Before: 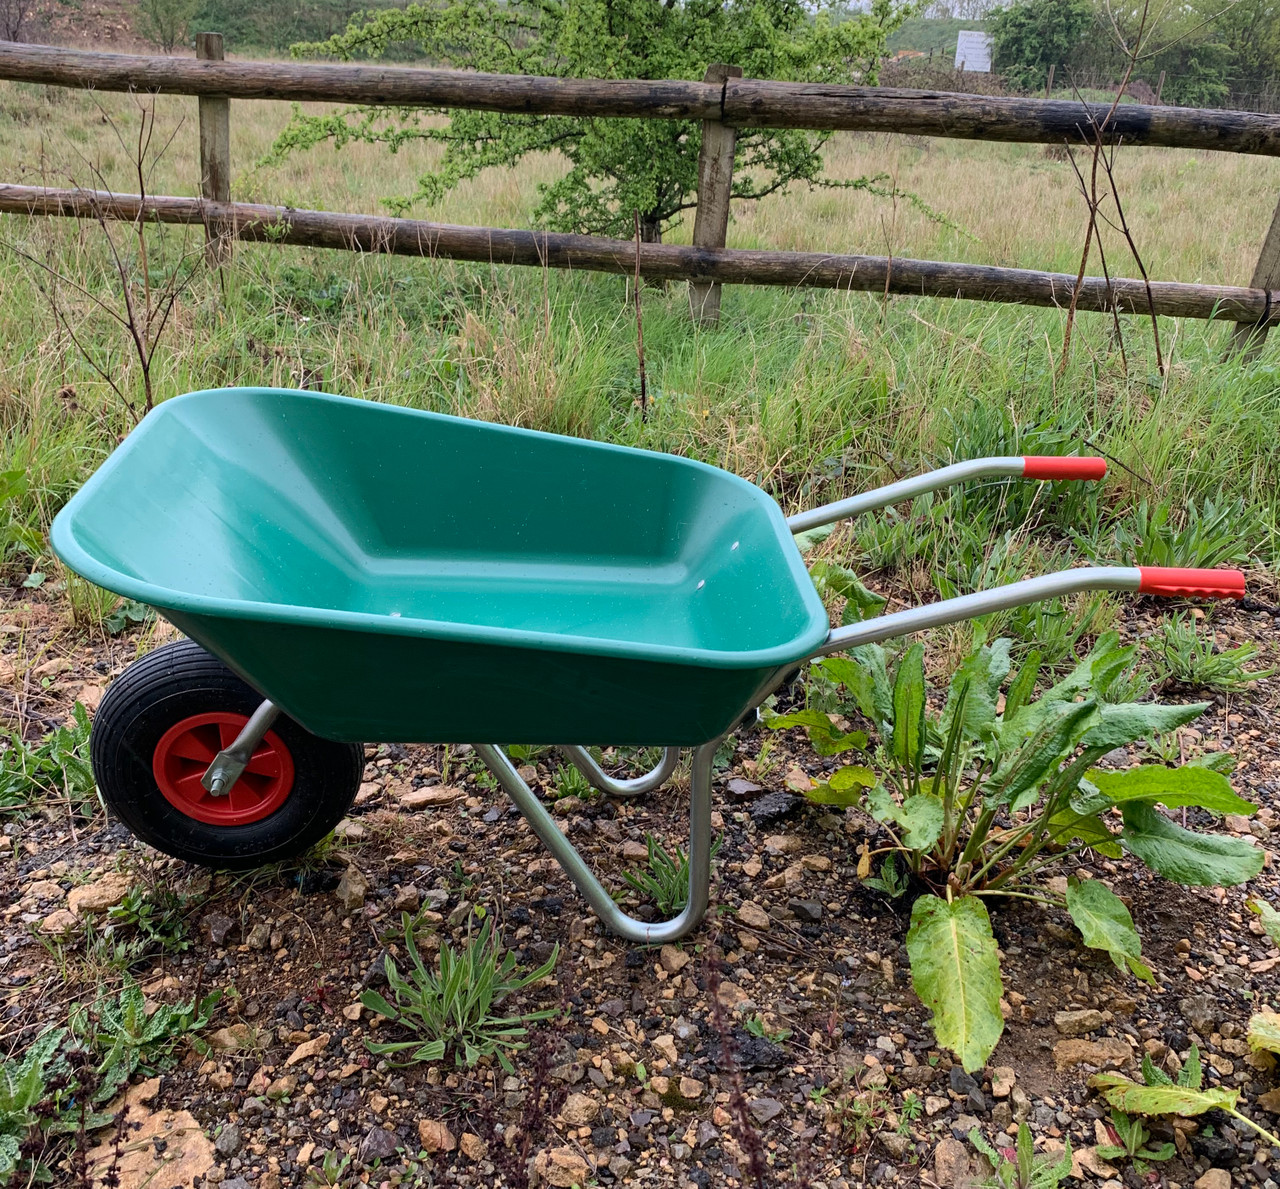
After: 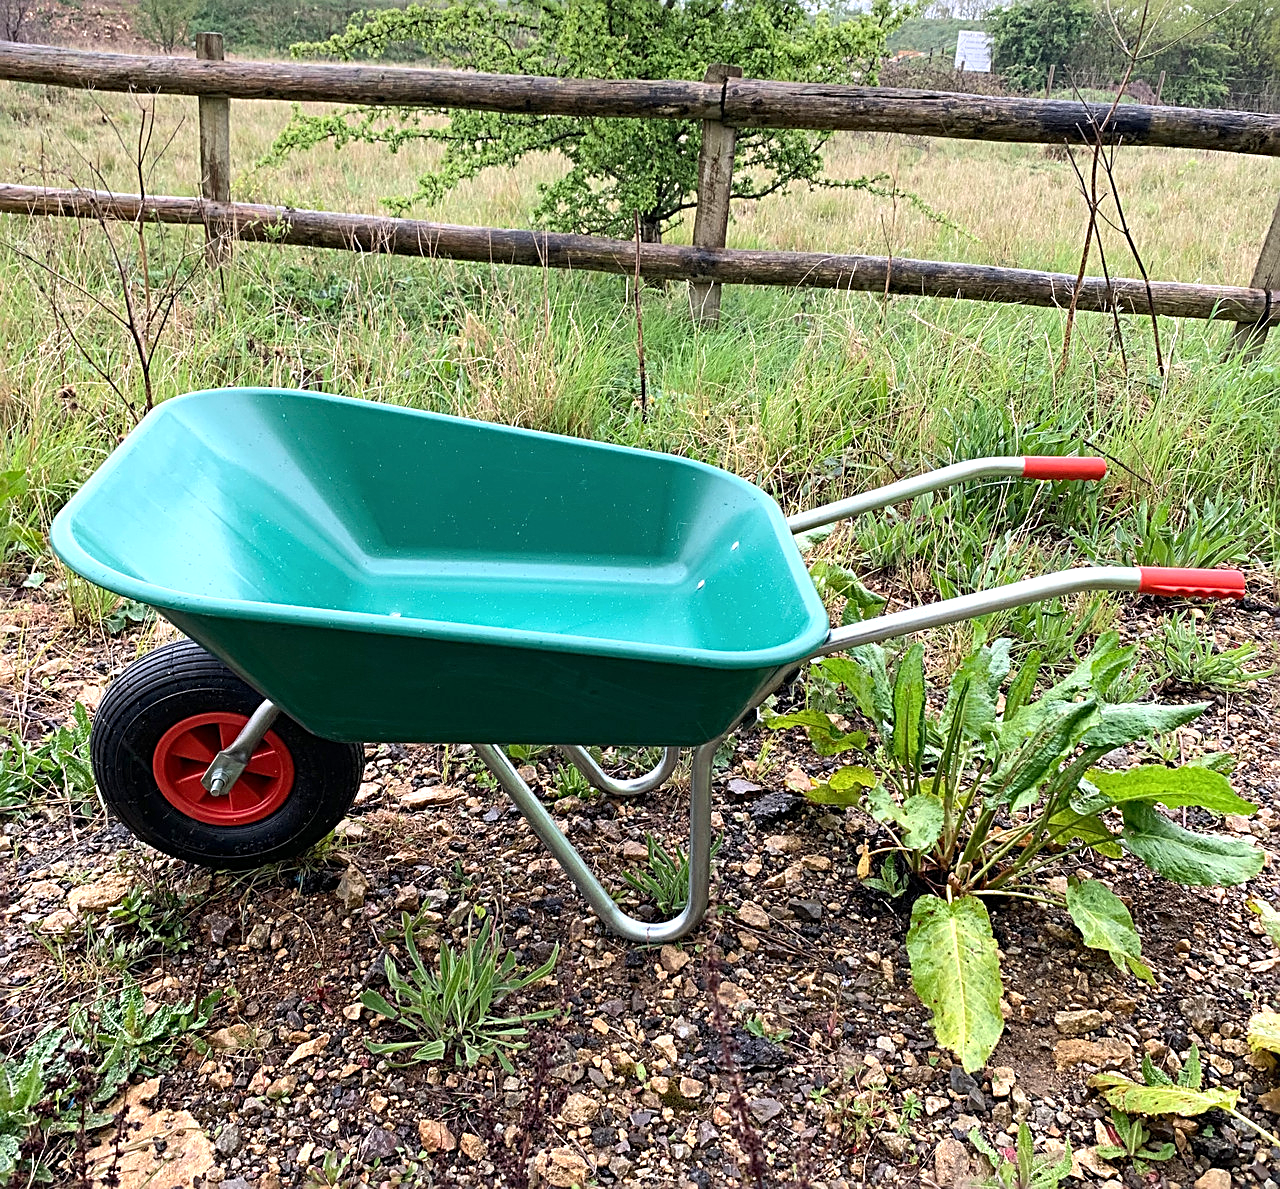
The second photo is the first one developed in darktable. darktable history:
exposure: exposure 0.6 EV, compensate highlight preservation false
shadows and highlights: shadows -10, white point adjustment 1.5, highlights 10
sharpen: radius 2.676, amount 0.669
